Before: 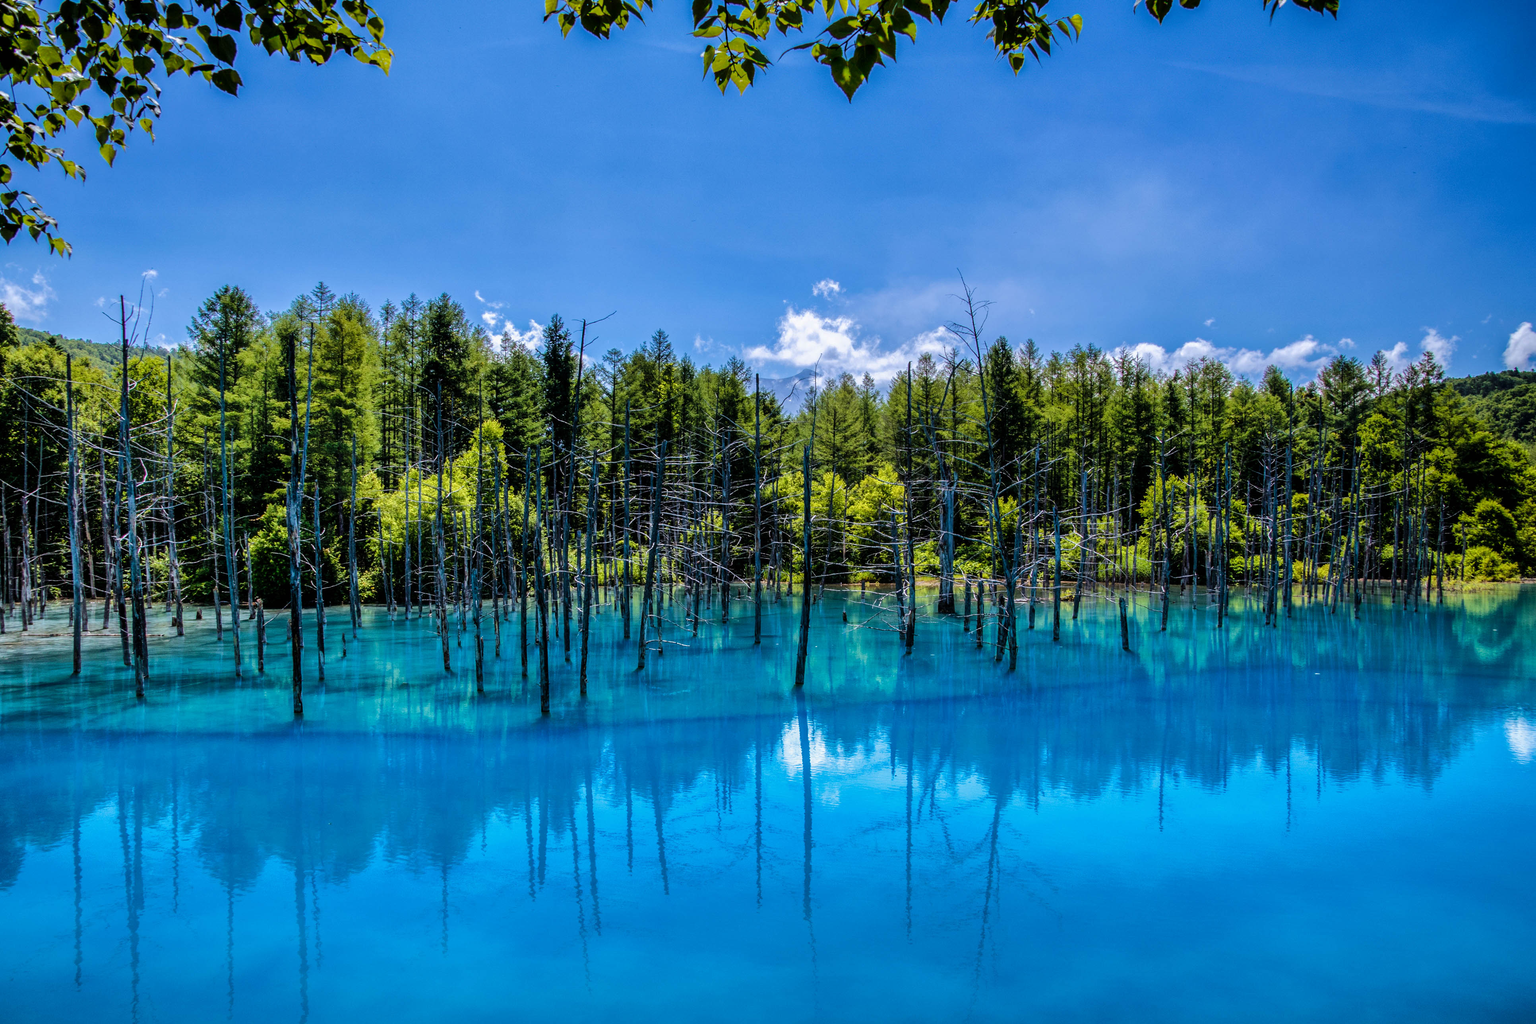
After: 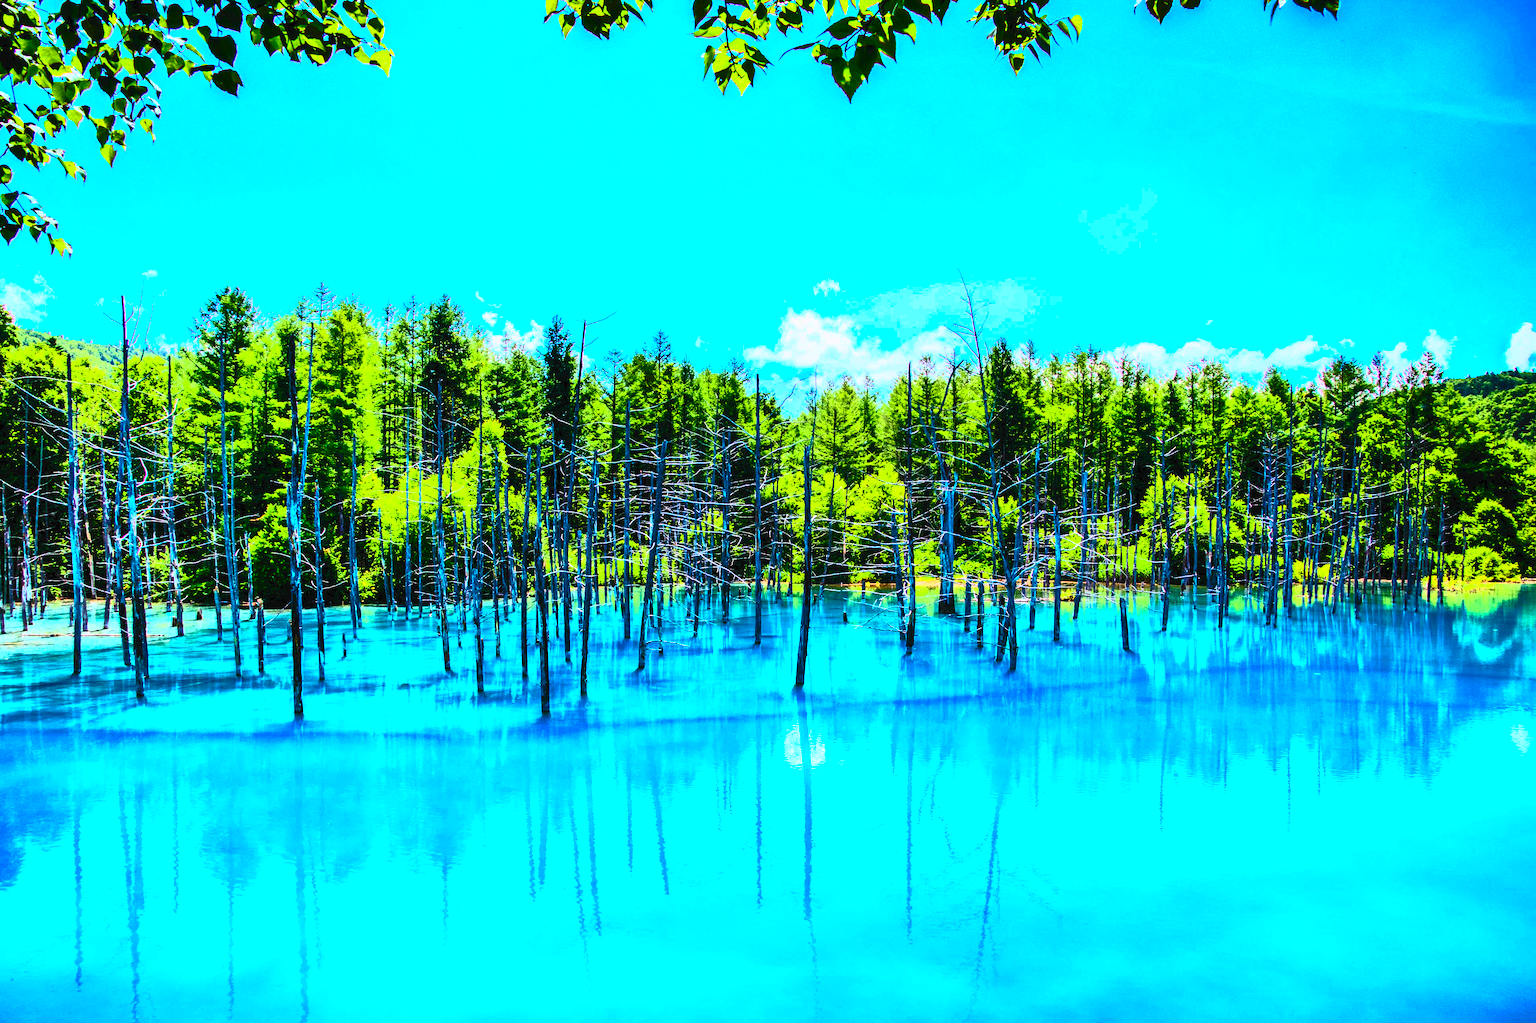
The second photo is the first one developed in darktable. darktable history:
tone equalizer: on, module defaults
contrast brightness saturation: contrast 0.989, brightness 0.996, saturation 0.987
tone curve: curves: ch0 [(0, 0.003) (0.044, 0.032) (0.12, 0.089) (0.197, 0.168) (0.281, 0.273) (0.468, 0.548) (0.588, 0.71) (0.701, 0.815) (0.86, 0.922) (1, 0.982)]; ch1 [(0, 0) (0.247, 0.215) (0.433, 0.382) (0.466, 0.426) (0.493, 0.481) (0.501, 0.5) (0.517, 0.524) (0.557, 0.582) (0.598, 0.651) (0.671, 0.735) (0.796, 0.85) (1, 1)]; ch2 [(0, 0) (0.249, 0.216) (0.357, 0.317) (0.448, 0.432) (0.478, 0.492) (0.498, 0.499) (0.517, 0.53) (0.537, 0.57) (0.569, 0.623) (0.61, 0.663) (0.706, 0.75) (0.808, 0.809) (0.991, 0.968)], color space Lab, independent channels, preserve colors none
